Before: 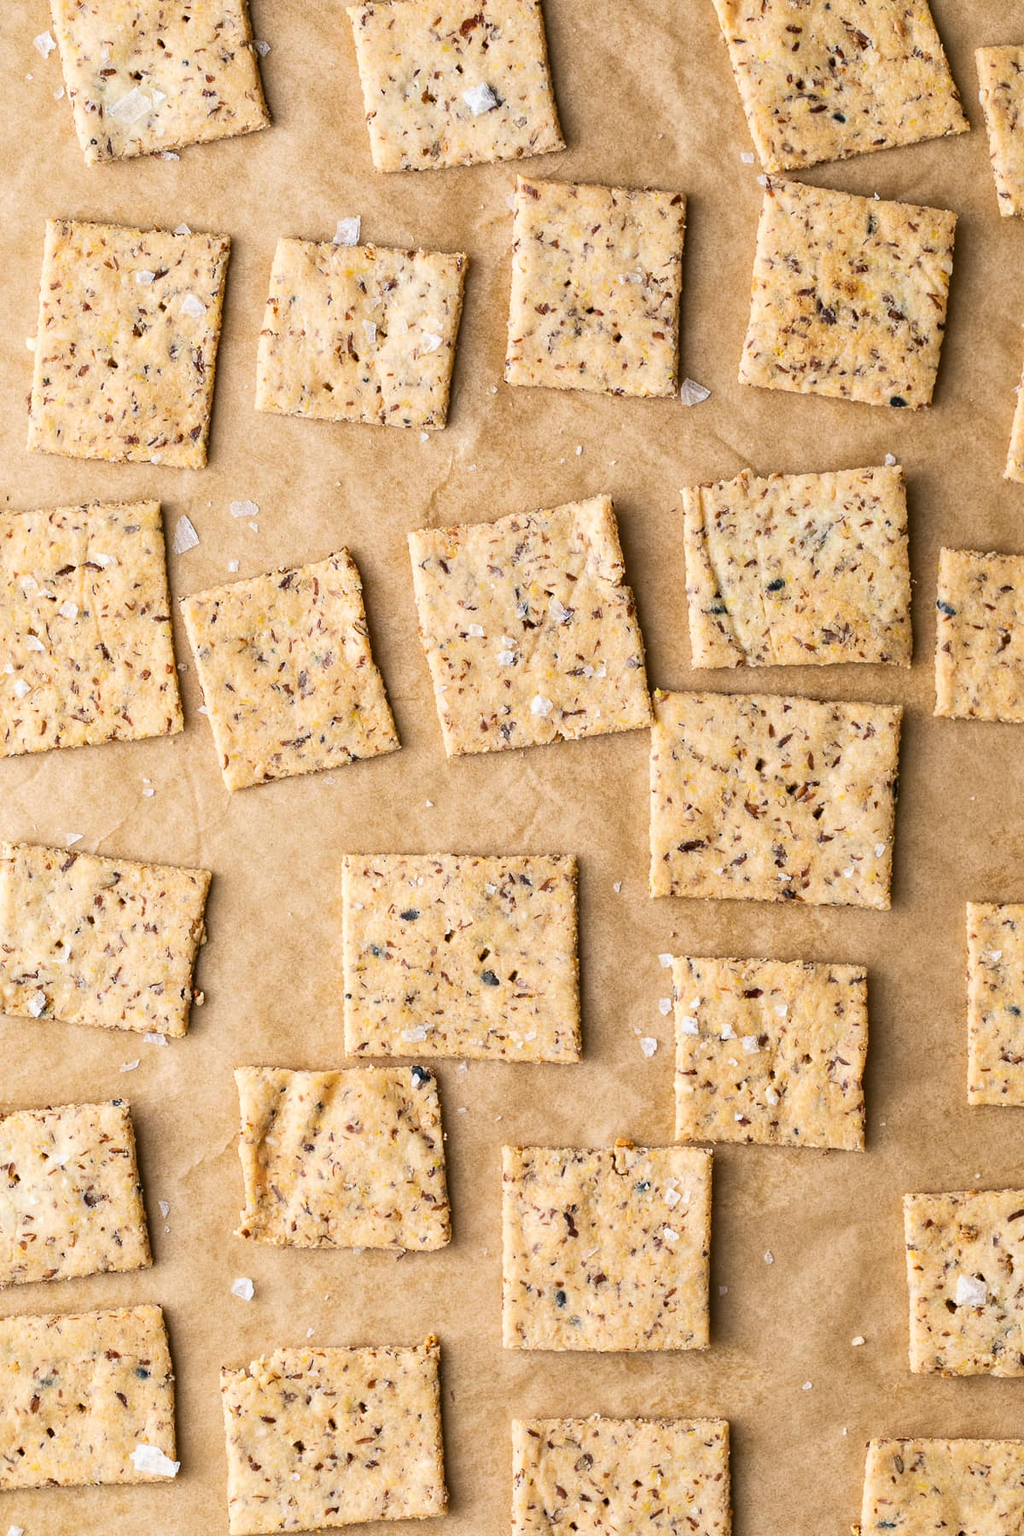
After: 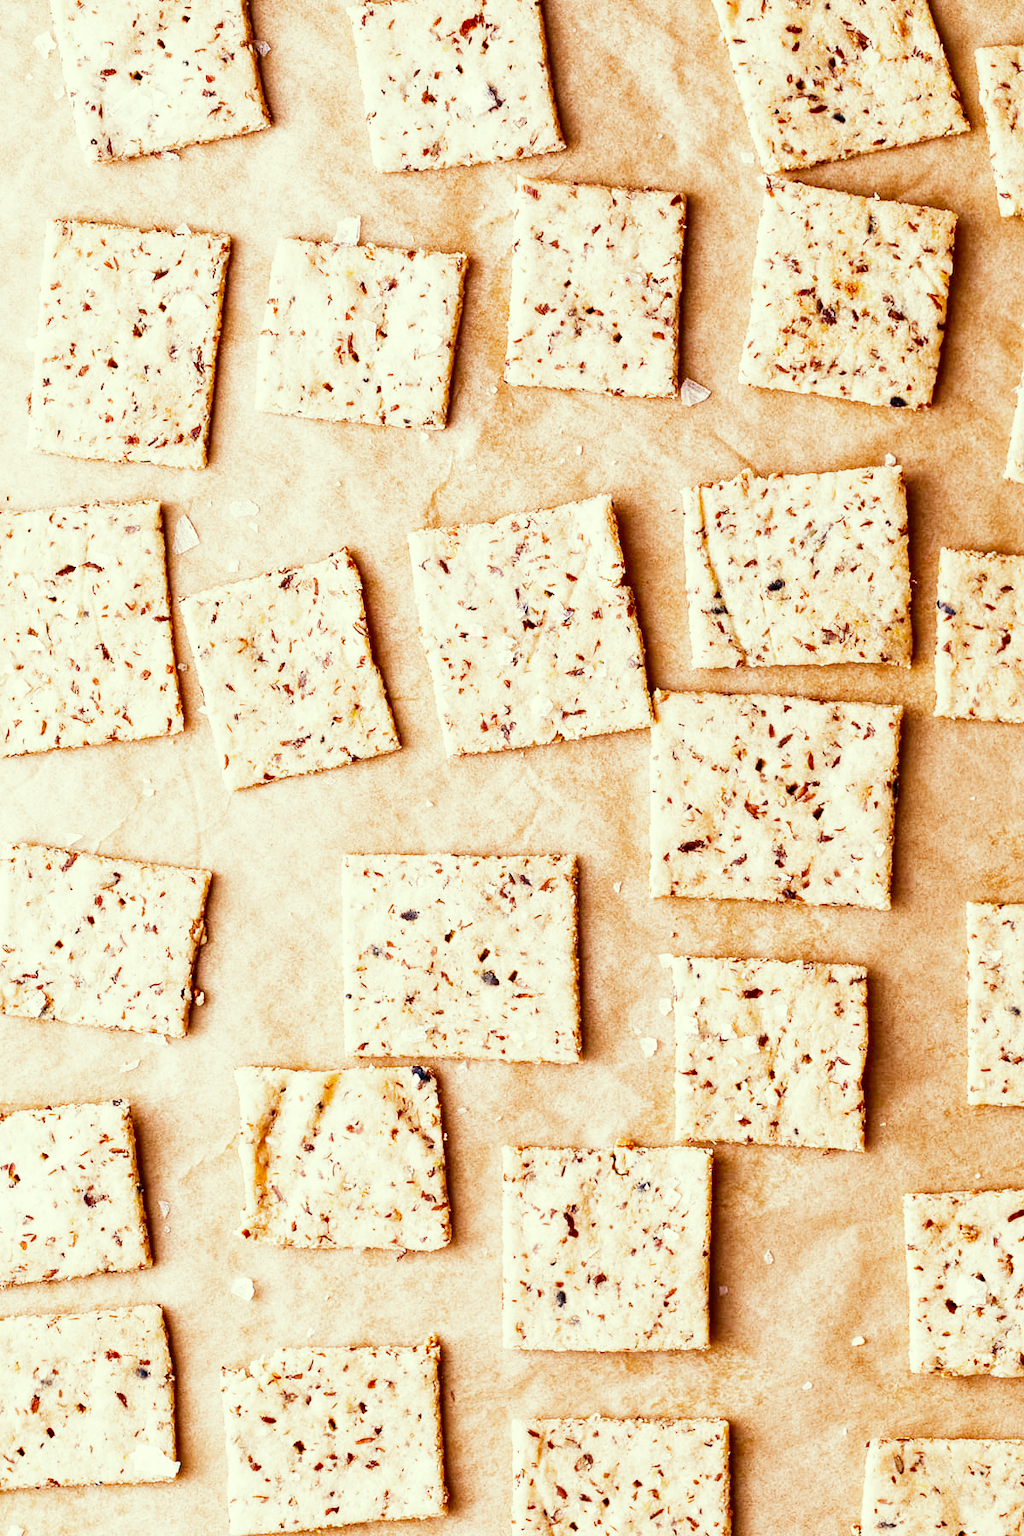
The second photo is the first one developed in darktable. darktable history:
contrast brightness saturation: brightness -0.25, saturation 0.2
tone equalizer: on, module defaults
filmic rgb: middle gray luminance 9.23%, black relative exposure -10.55 EV, white relative exposure 3.45 EV, threshold 6 EV, target black luminance 0%, hardness 5.98, latitude 59.69%, contrast 1.087, highlights saturation mix 5%, shadows ↔ highlights balance 29.23%, add noise in highlights 0, preserve chrominance no, color science v3 (2019), use custom middle-gray values true, iterations of high-quality reconstruction 0, contrast in highlights soft, enable highlight reconstruction true
white balance: red 1.188, blue 1.11
color correction: highlights a* -5.94, highlights b* 11.19
